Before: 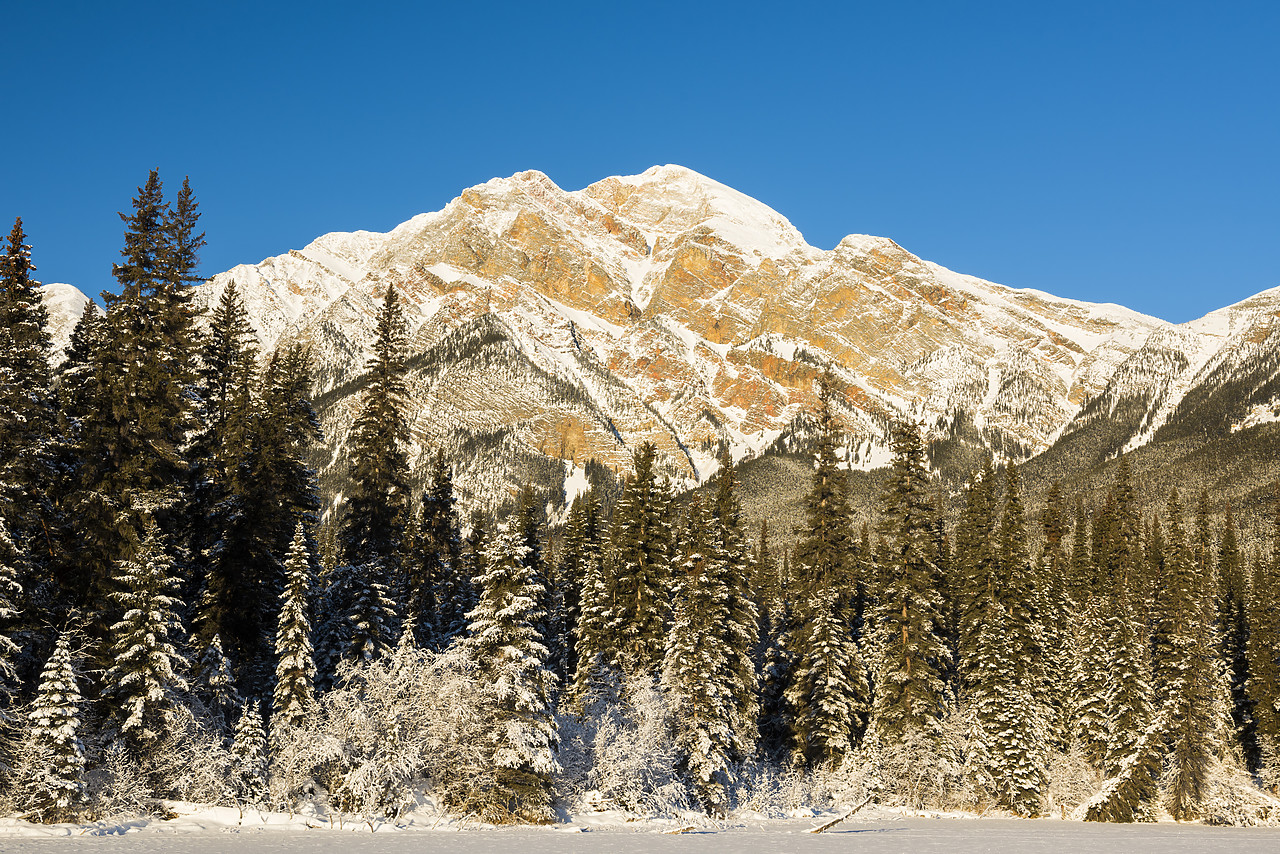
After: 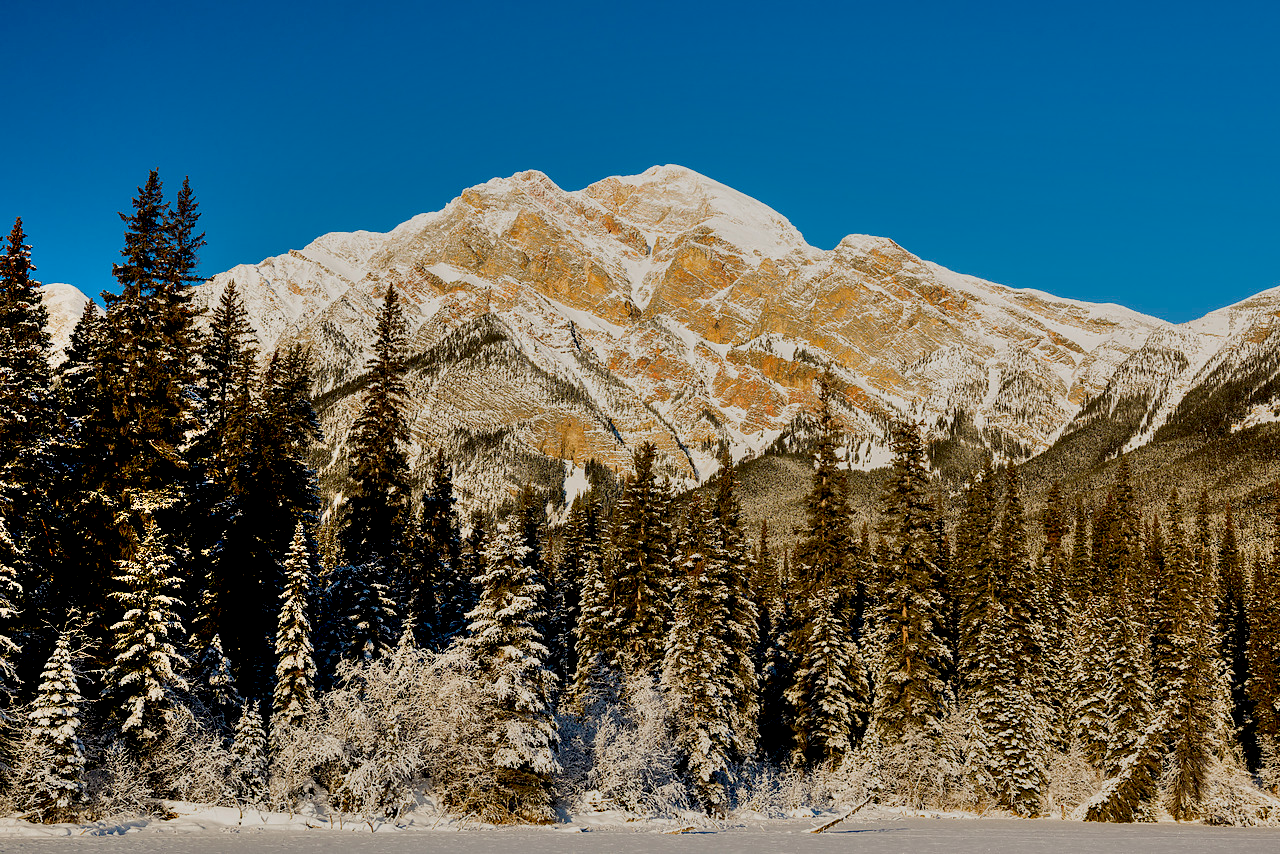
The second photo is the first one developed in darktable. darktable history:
exposure: black level correction 0.029, exposure -0.079 EV, compensate exposure bias true, compensate highlight preservation false
local contrast: highlights 107%, shadows 102%, detail 120%, midtone range 0.2
shadows and highlights: soften with gaussian
